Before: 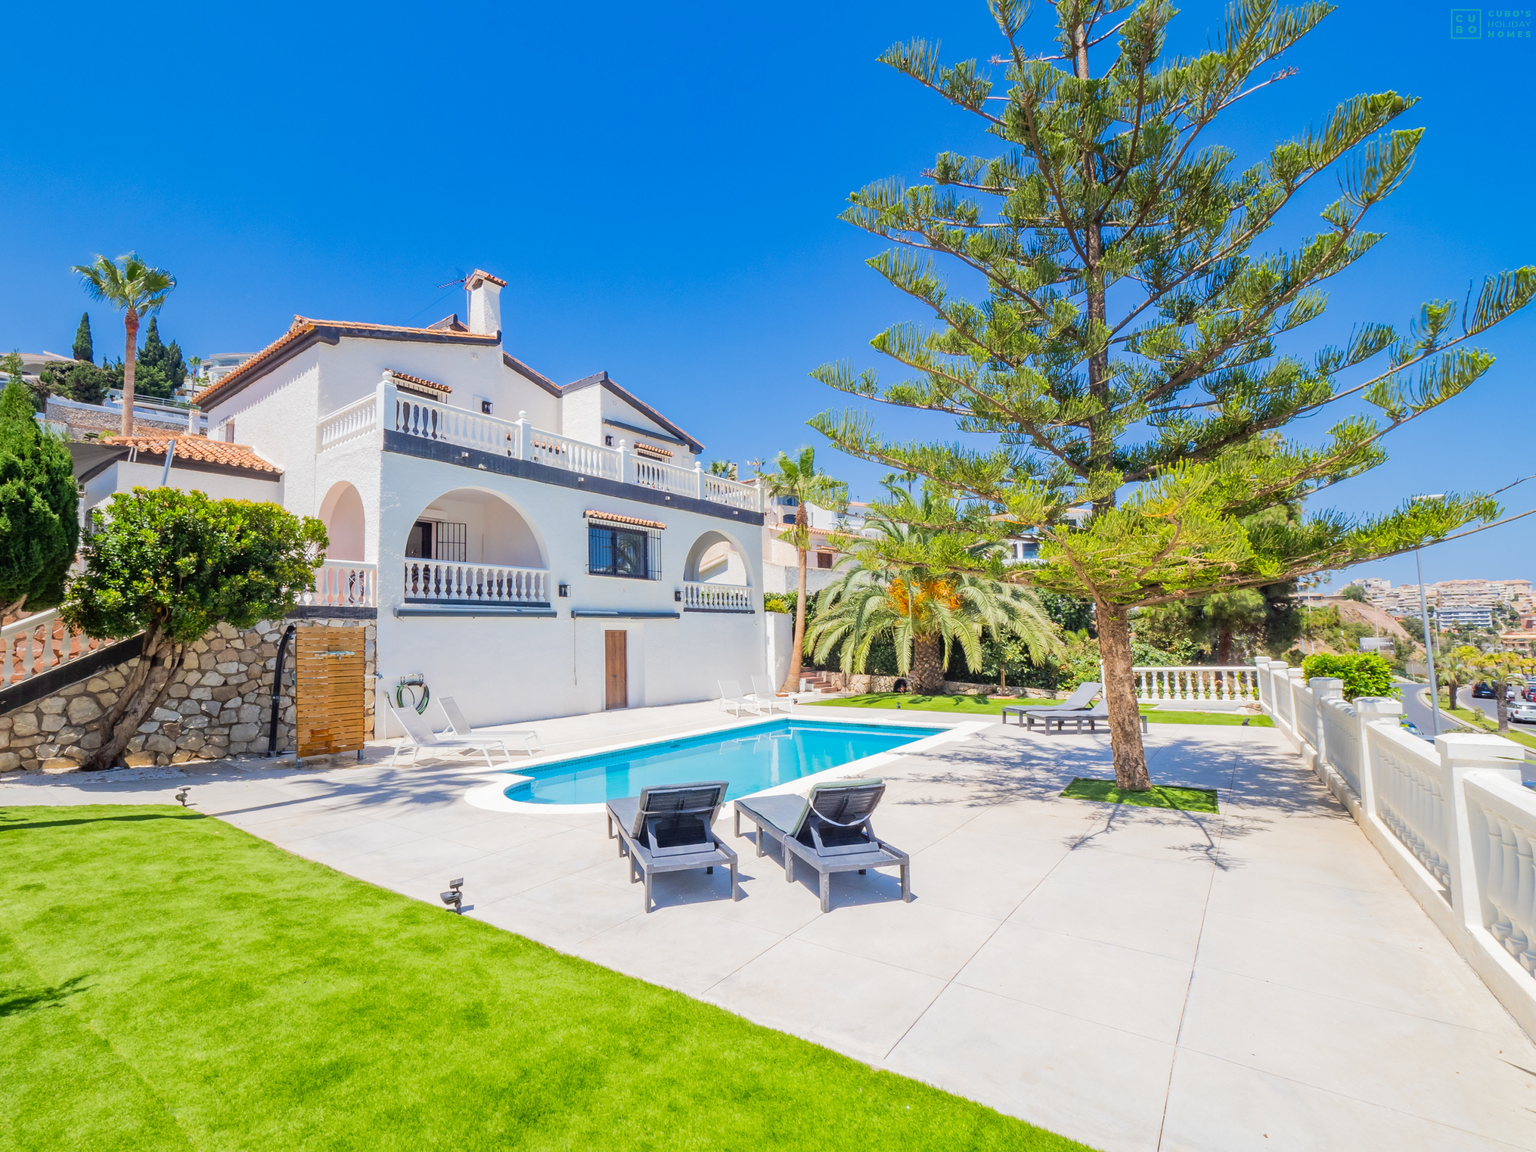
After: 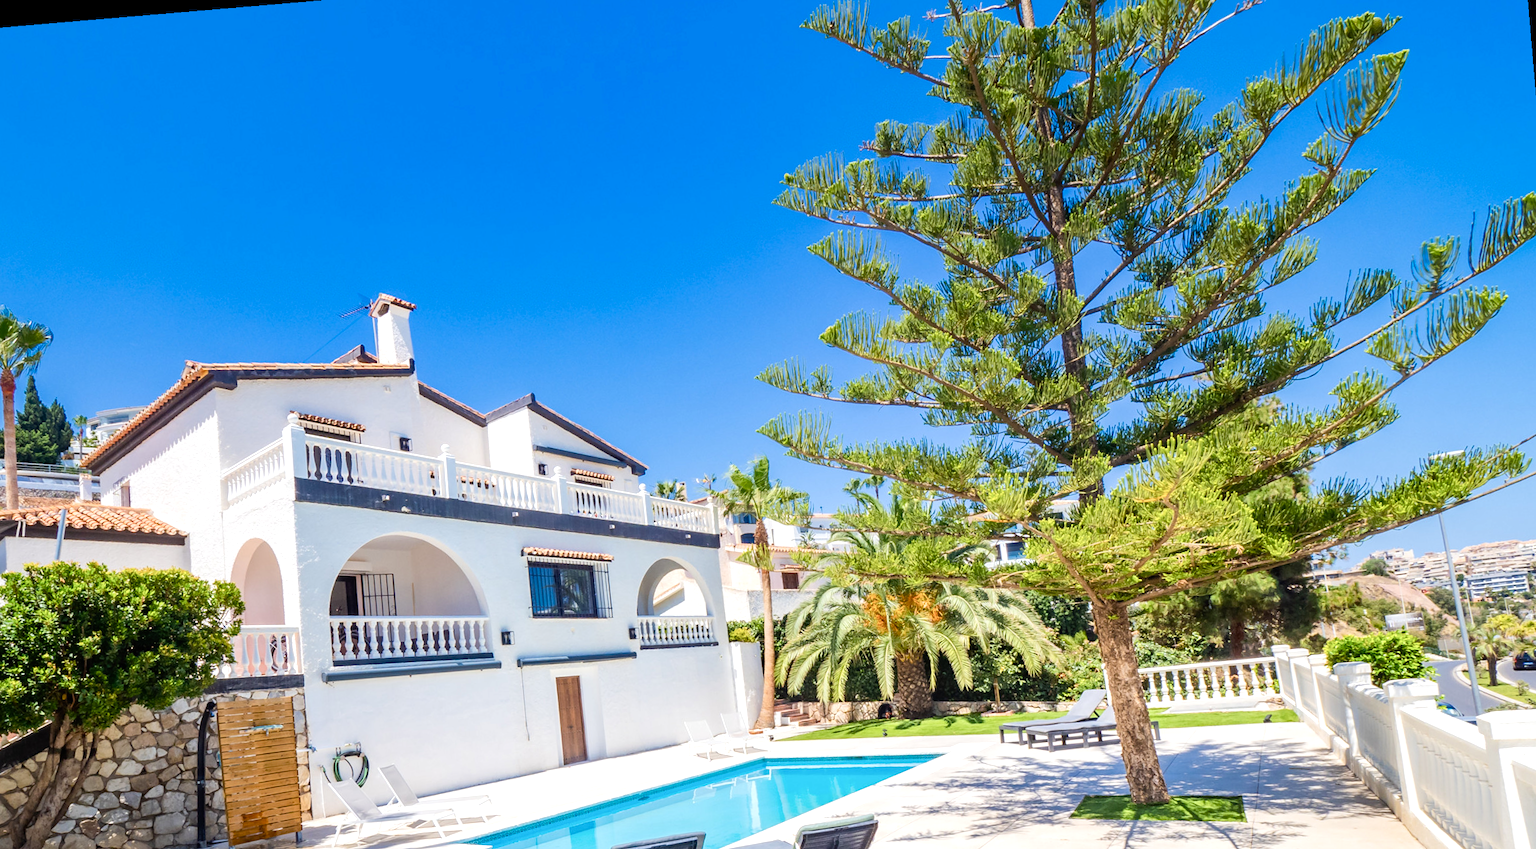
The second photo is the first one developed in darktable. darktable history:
crop and rotate: left 9.345%, top 7.22%, right 4.982%, bottom 32.331%
color balance rgb: shadows lift › luminance -20%, power › hue 72.24°, highlights gain › luminance 15%, global offset › hue 171.6°, perceptual saturation grading › highlights -30%, perceptual saturation grading › shadows 20%, global vibrance 30%, contrast 10%
rotate and perspective: rotation -4.86°, automatic cropping off
